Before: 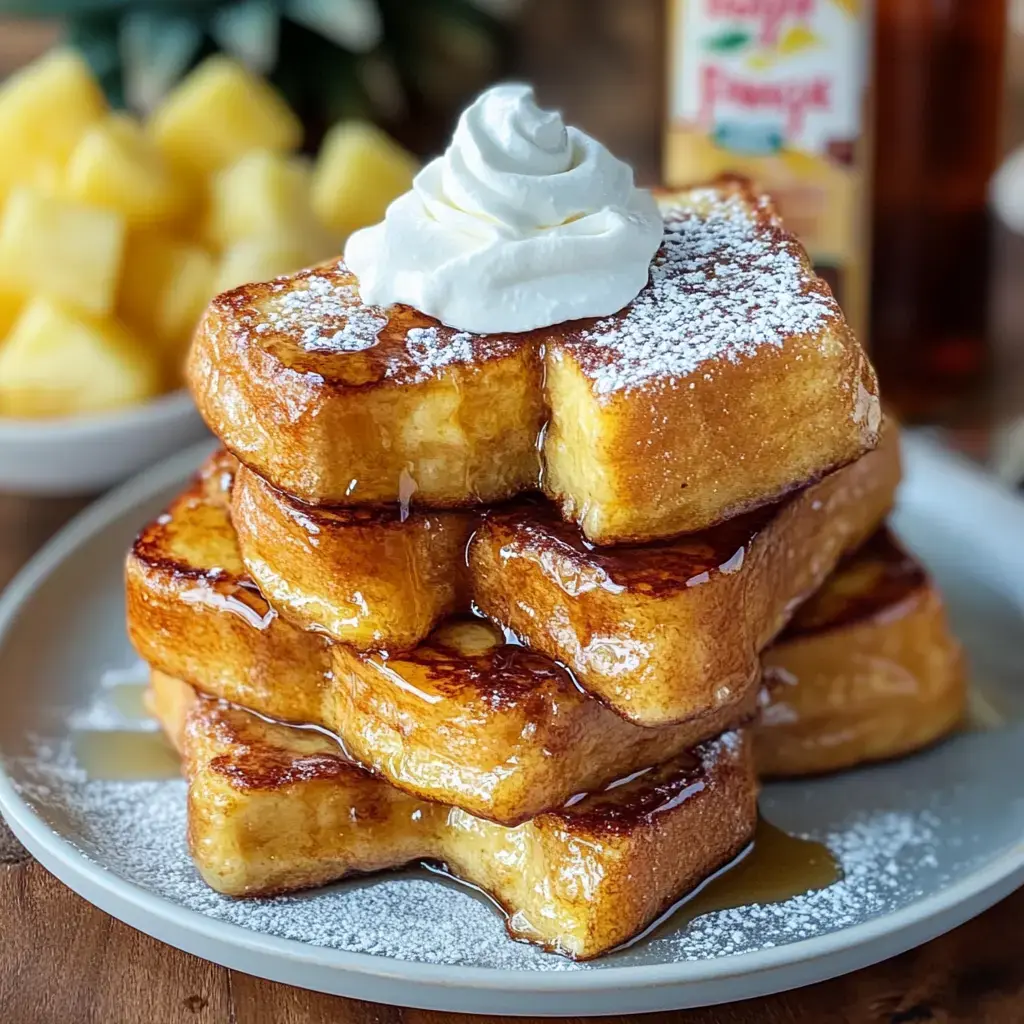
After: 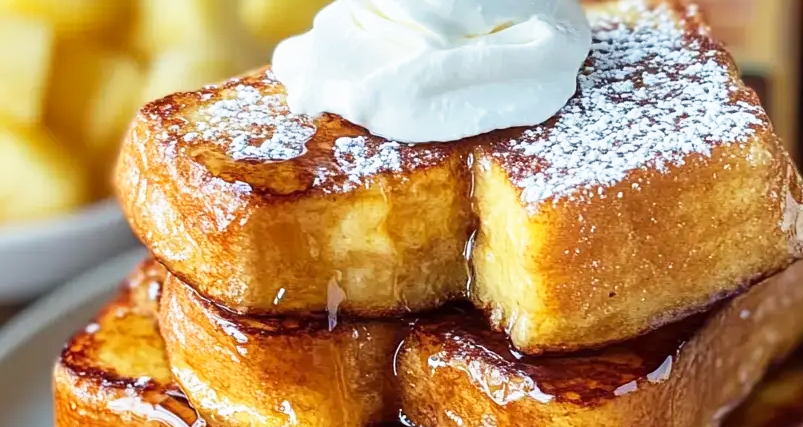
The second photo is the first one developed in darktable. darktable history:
tone equalizer: on, module defaults
base curve: curves: ch0 [(0, 0) (0.666, 0.806) (1, 1)], preserve colors none
crop: left 7.12%, top 18.665%, right 14.405%, bottom 39.568%
